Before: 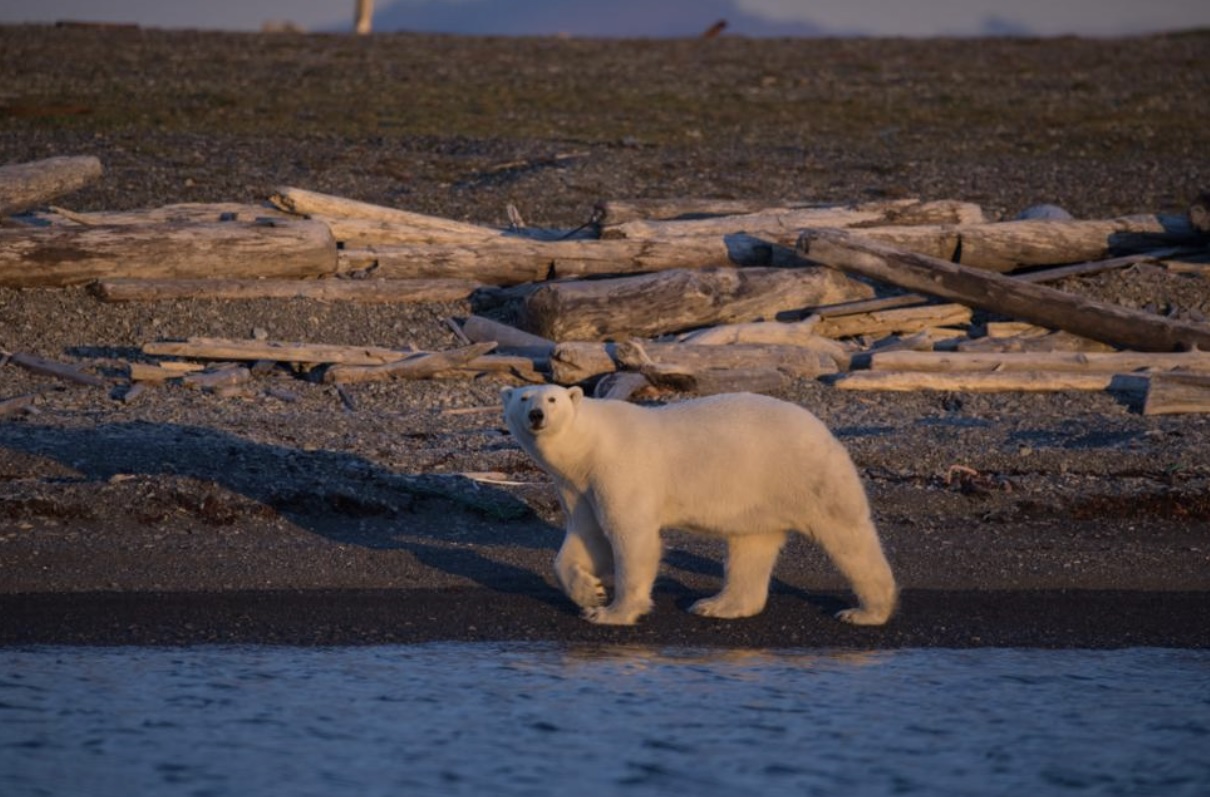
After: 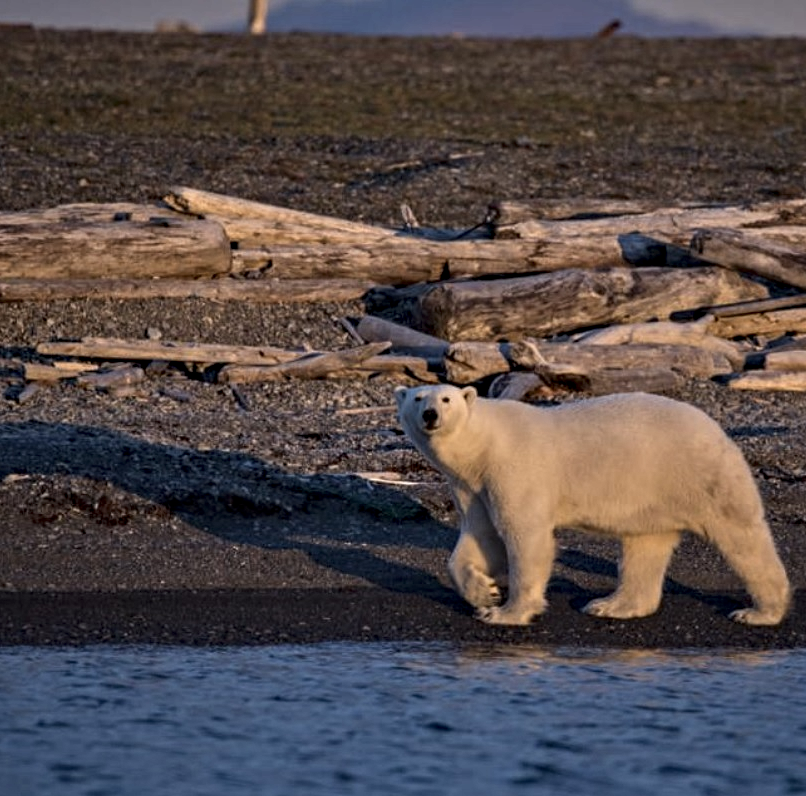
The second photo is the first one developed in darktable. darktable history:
crop and rotate: left 8.786%, right 24.548%
contrast equalizer: octaves 7, y [[0.5, 0.542, 0.583, 0.625, 0.667, 0.708], [0.5 ×6], [0.5 ×6], [0 ×6], [0 ×6]]
